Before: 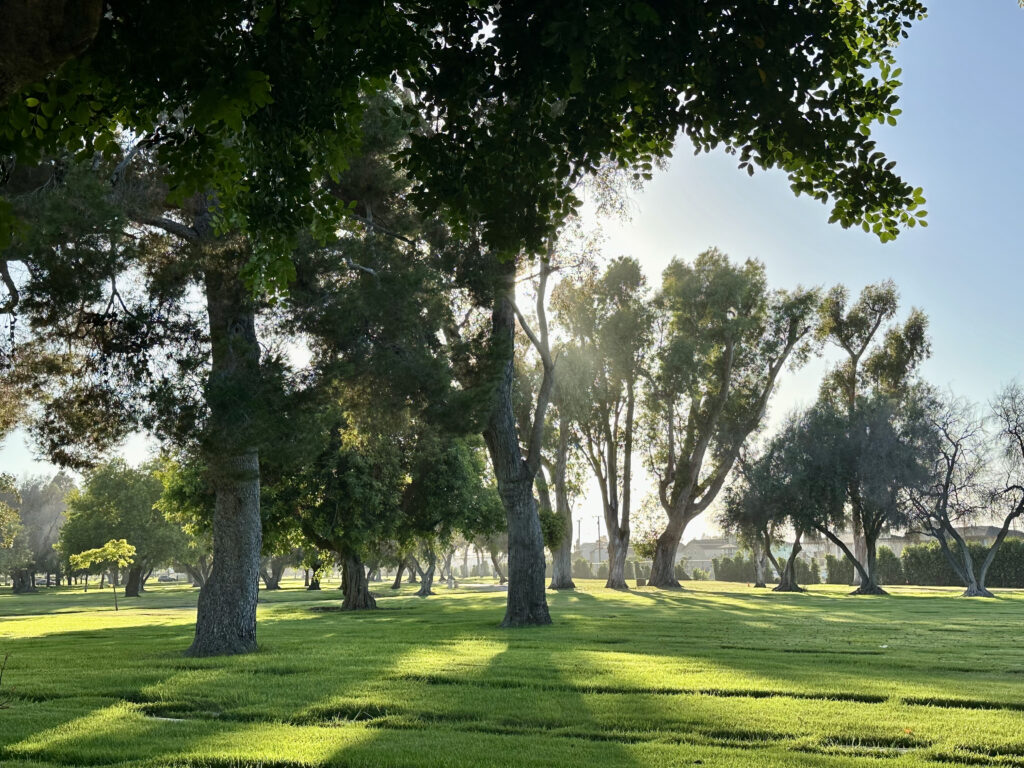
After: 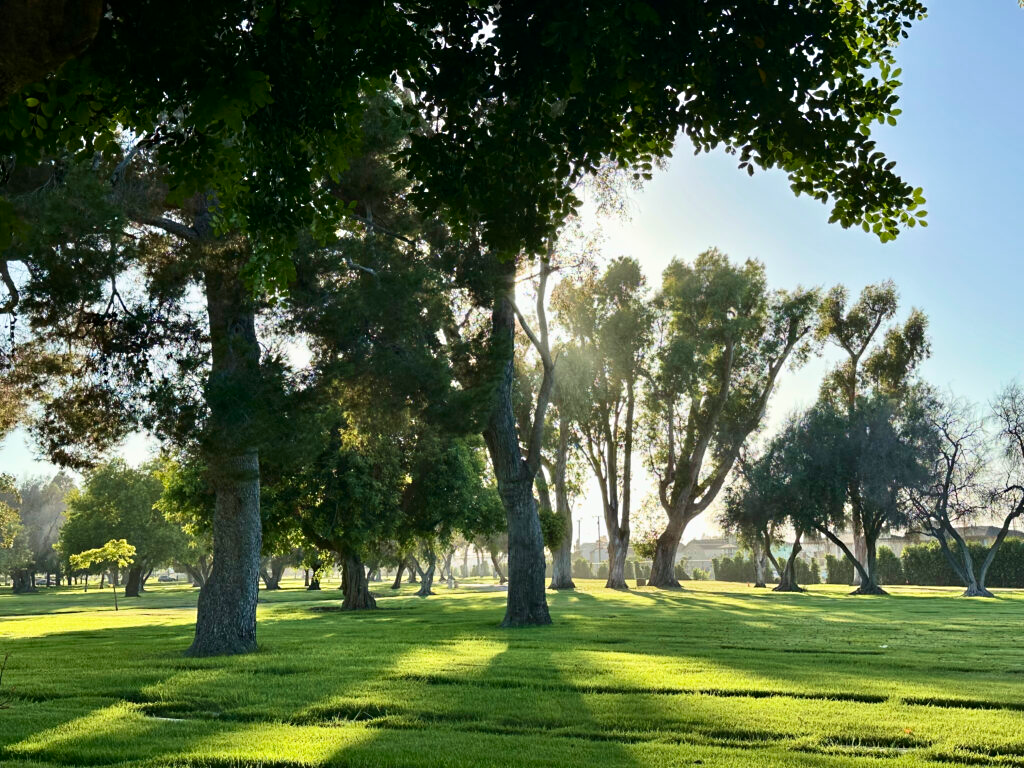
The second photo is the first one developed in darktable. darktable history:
velvia: on, module defaults
contrast brightness saturation: contrast 0.142
sharpen: radius 5.289, amount 0.316, threshold 26.277
